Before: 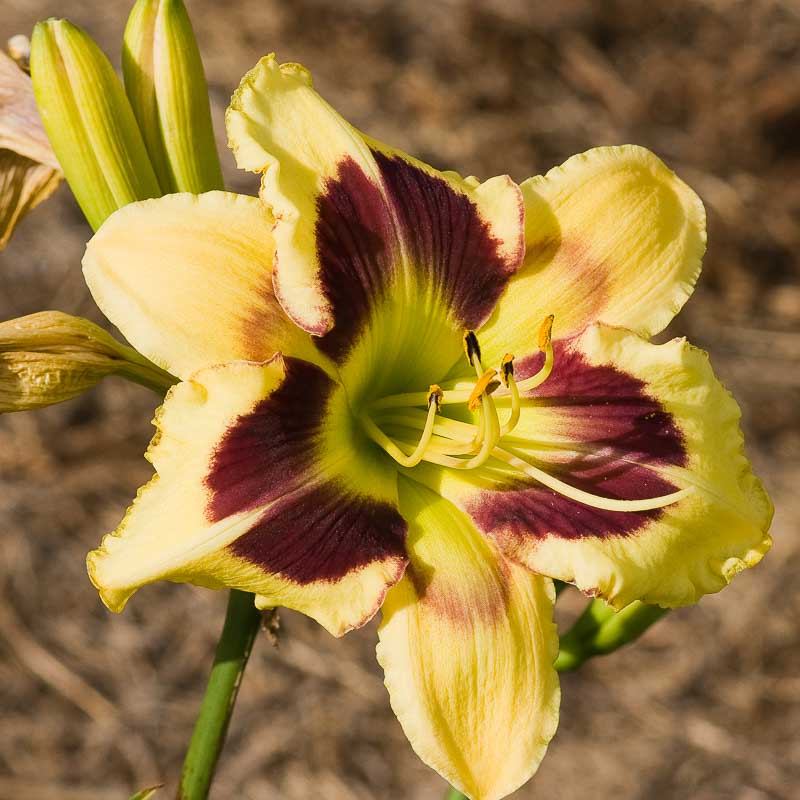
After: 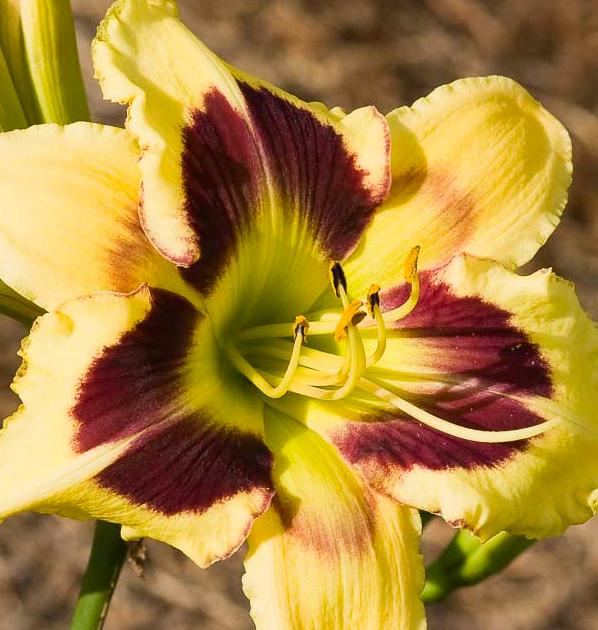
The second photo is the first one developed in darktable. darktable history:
contrast brightness saturation: contrast 0.1, brightness 0.03, saturation 0.09
tone equalizer: on, module defaults
crop: left 16.768%, top 8.653%, right 8.362%, bottom 12.485%
